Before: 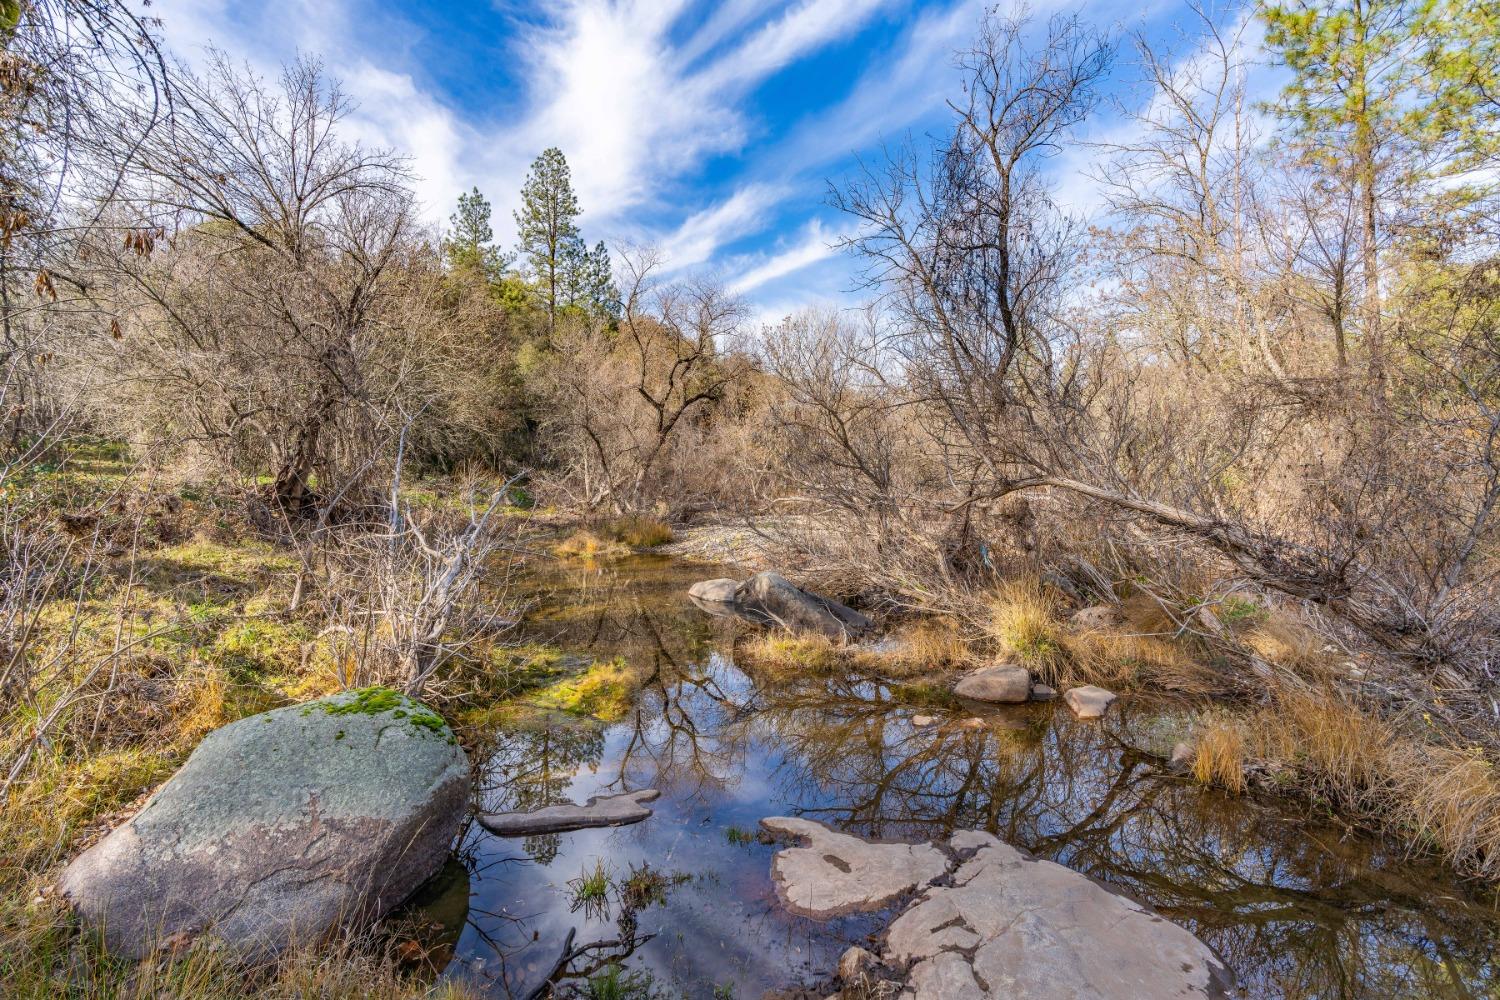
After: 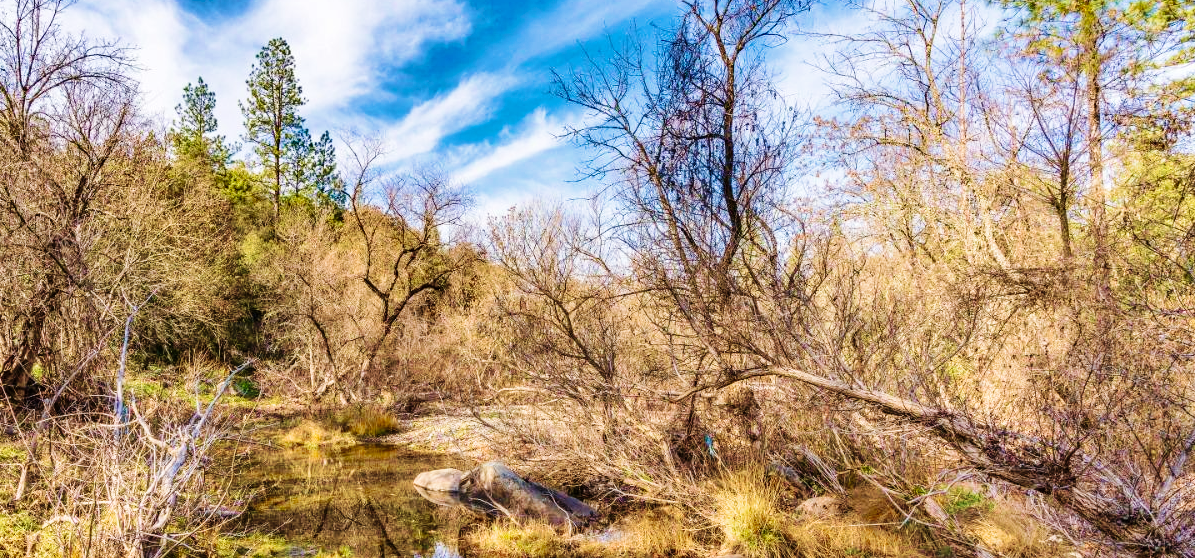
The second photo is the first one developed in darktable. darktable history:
velvia: strength 73.81%
tone equalizer: on, module defaults
base curve: curves: ch0 [(0, 0) (0.036, 0.025) (0.121, 0.166) (0.206, 0.329) (0.605, 0.79) (1, 1)], preserve colors none
shadows and highlights: shadows 52.89, soften with gaussian
crop: left 18.362%, top 11.082%, right 1.953%, bottom 33.022%
